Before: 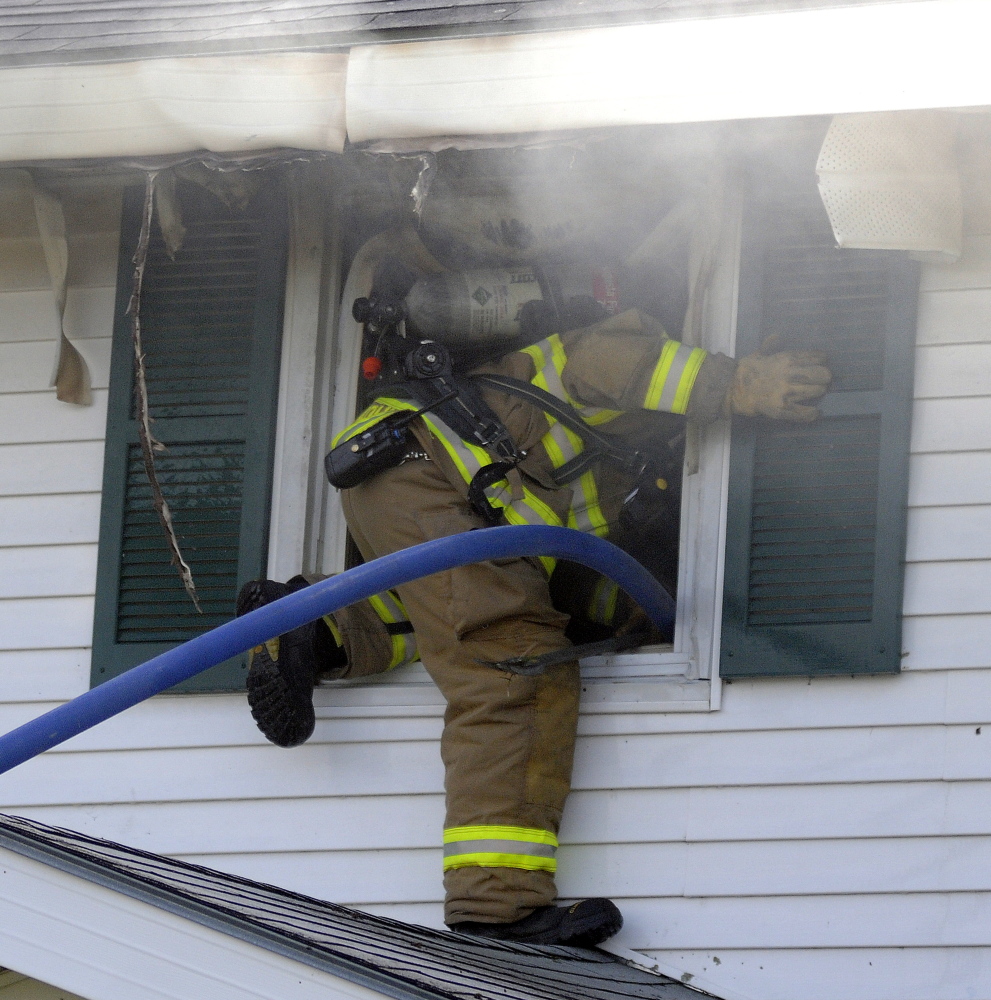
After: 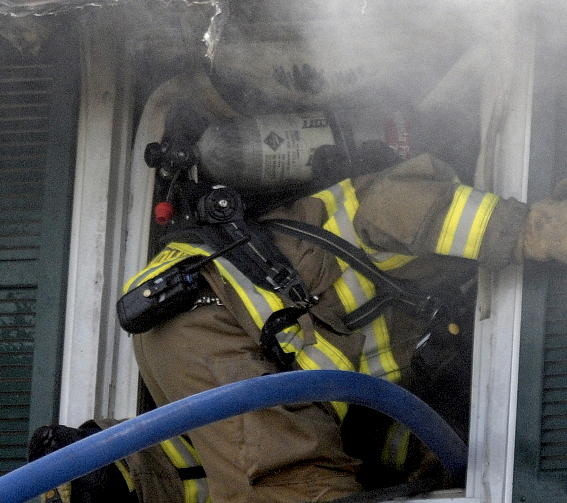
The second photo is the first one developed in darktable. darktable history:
crop: left 21.037%, top 15.555%, right 21.648%, bottom 34.099%
color zones: curves: ch1 [(0.29, 0.492) (0.373, 0.185) (0.509, 0.481)]; ch2 [(0.25, 0.462) (0.749, 0.457)]
local contrast: highlights 60%, shadows 61%, detail 160%
